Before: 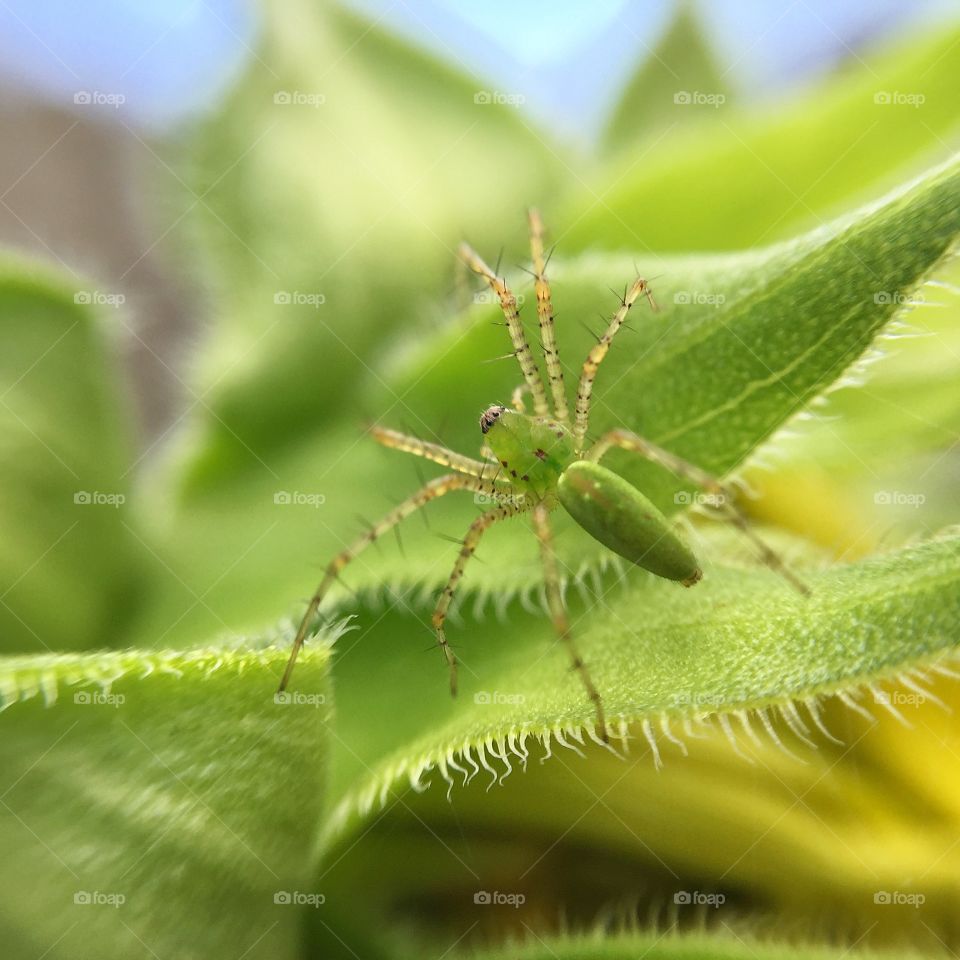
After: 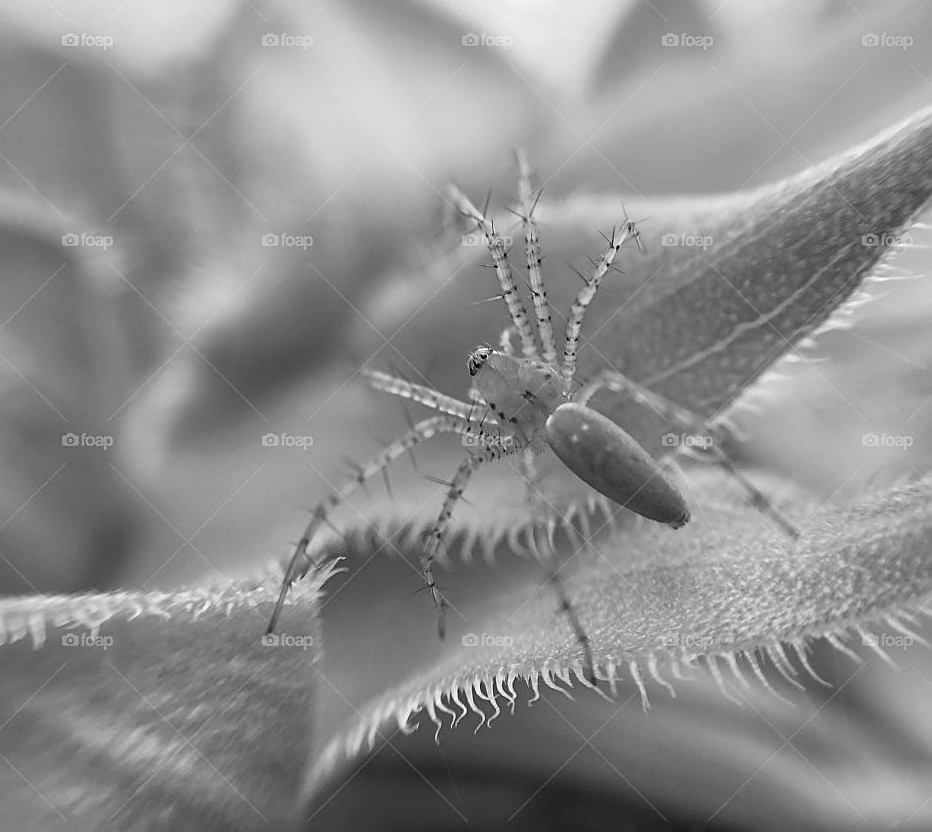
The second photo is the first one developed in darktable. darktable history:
contrast brightness saturation: saturation -0.045
color calibration: output gray [0.23, 0.37, 0.4, 0], illuminant as shot in camera, x 0.358, y 0.373, temperature 4628.91 K
crop: left 1.278%, top 6.142%, right 1.588%, bottom 7.188%
sharpen: on, module defaults
